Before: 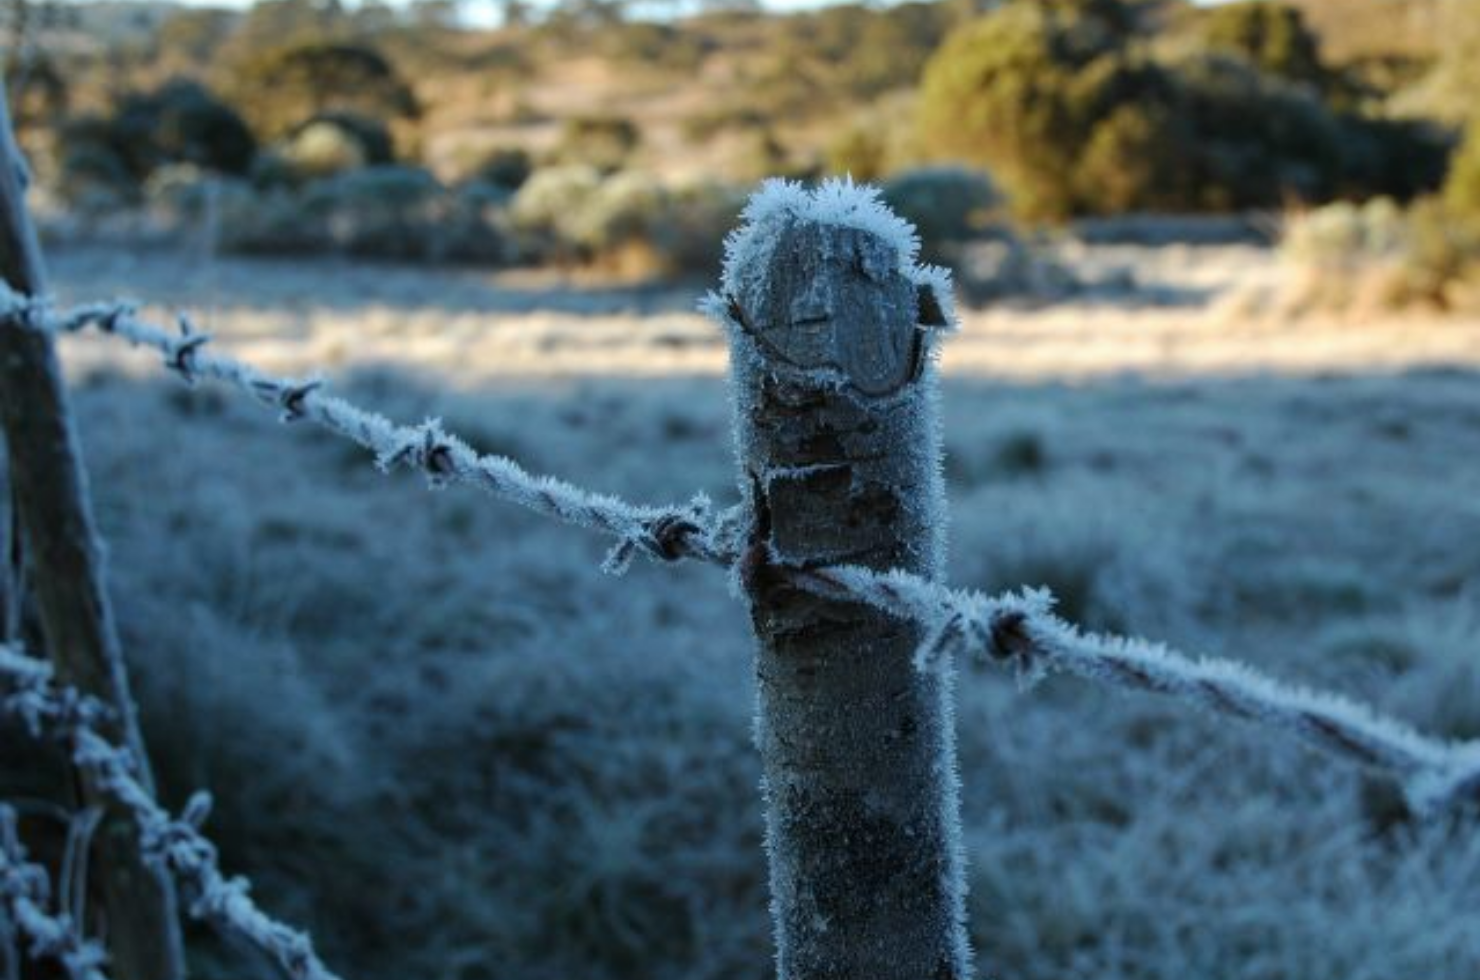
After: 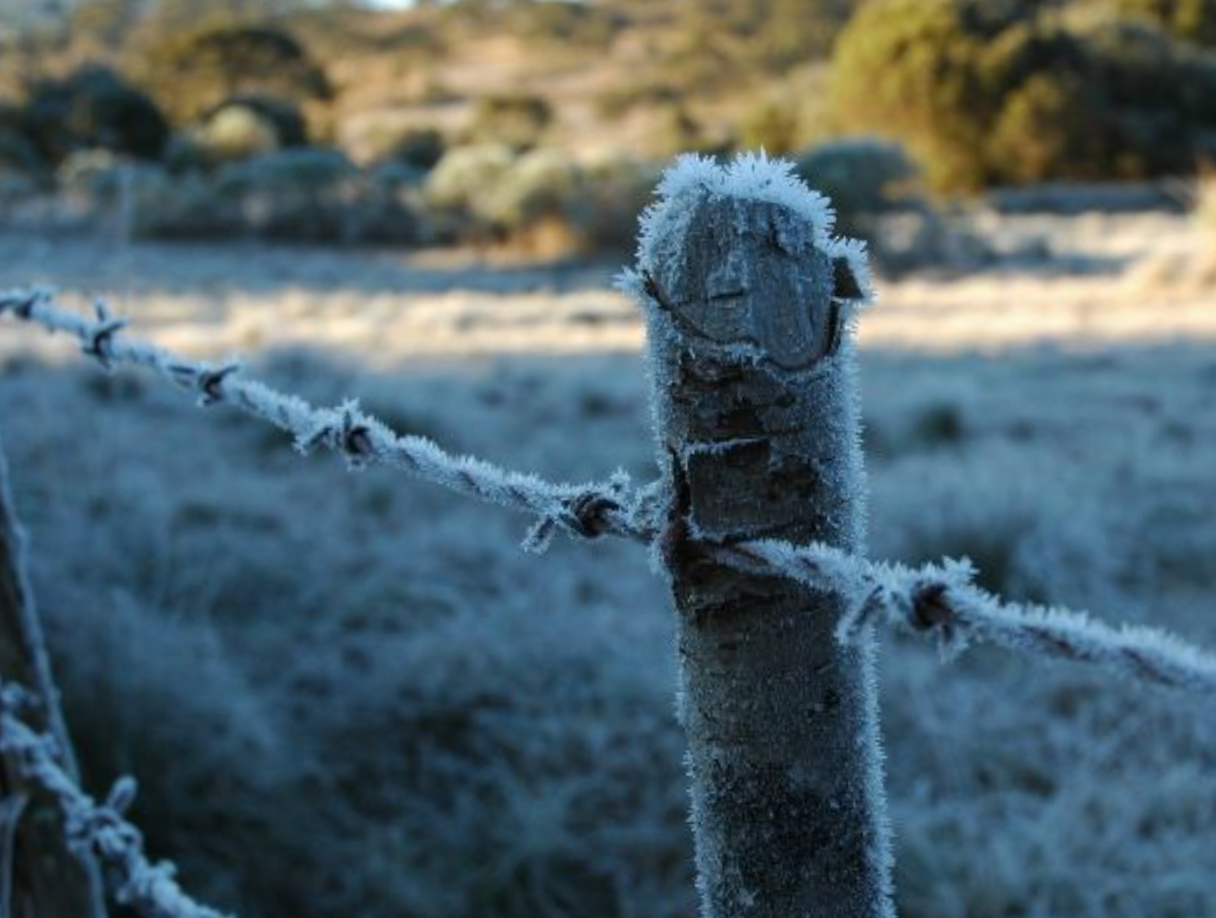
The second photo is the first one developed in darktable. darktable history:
crop and rotate: angle 0.987°, left 4.324%, top 1.223%, right 11.338%, bottom 2.621%
